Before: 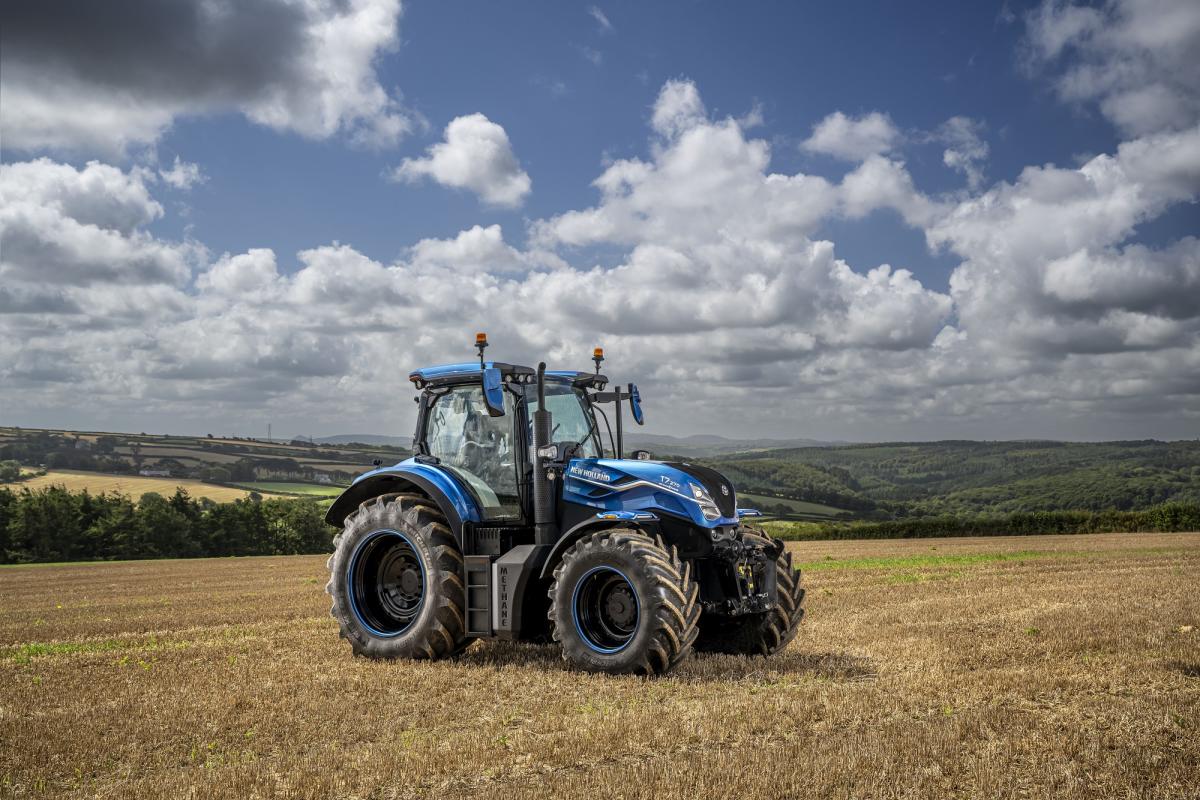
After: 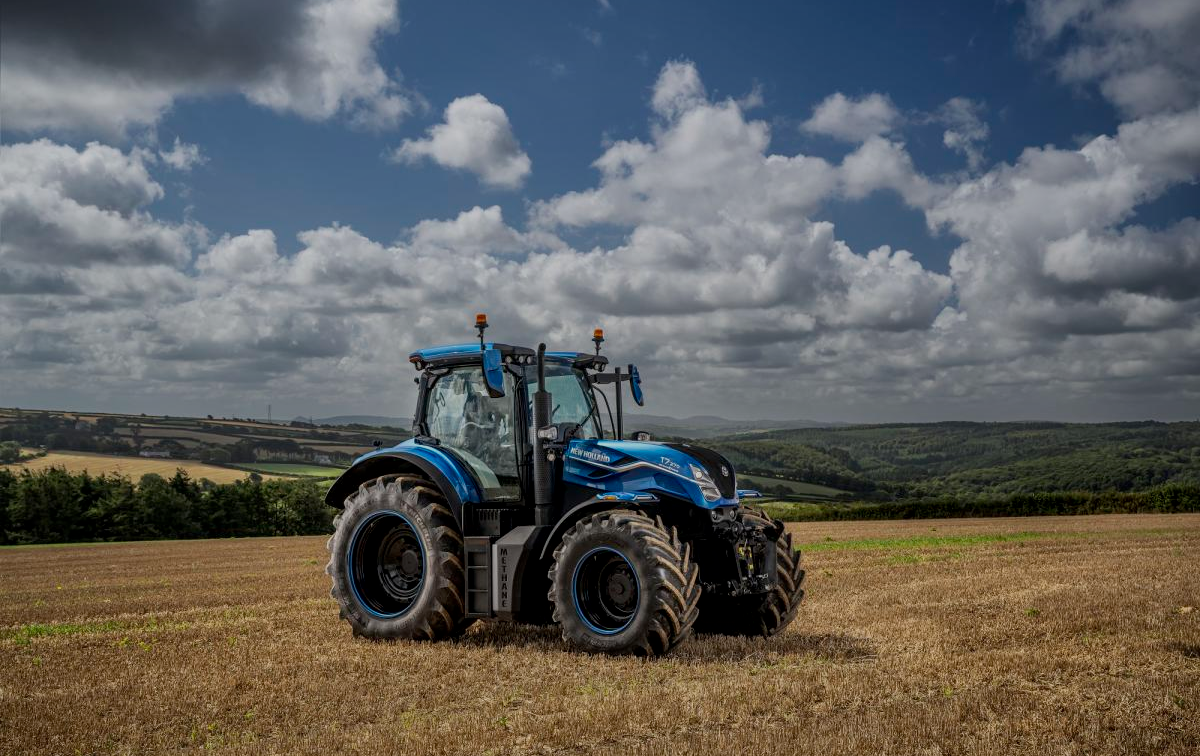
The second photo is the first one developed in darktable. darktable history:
local contrast: mode bilateral grid, contrast 20, coarseness 50, detail 120%, midtone range 0.2
crop and rotate: top 2.479%, bottom 3.018%
exposure: black level correction 0, exposure -0.766 EV, compensate highlight preservation false
